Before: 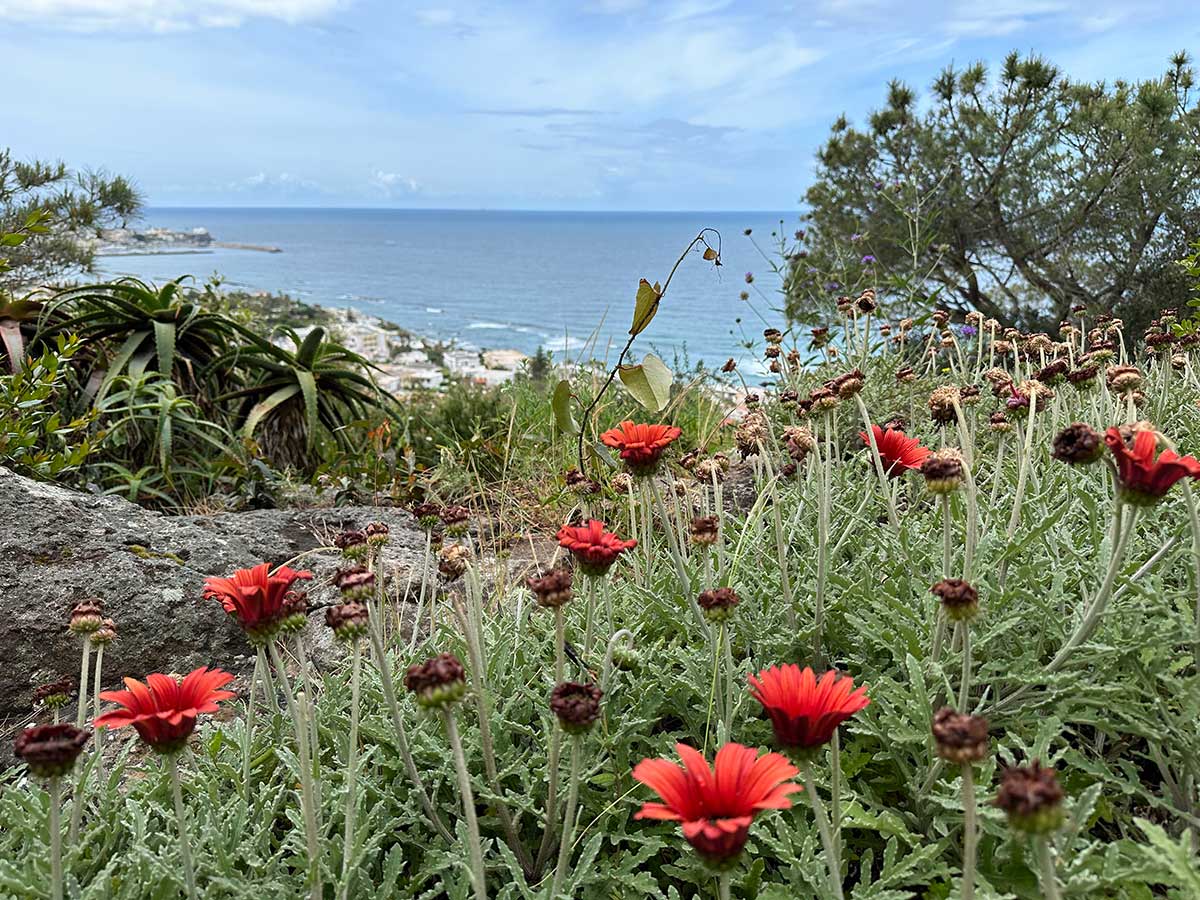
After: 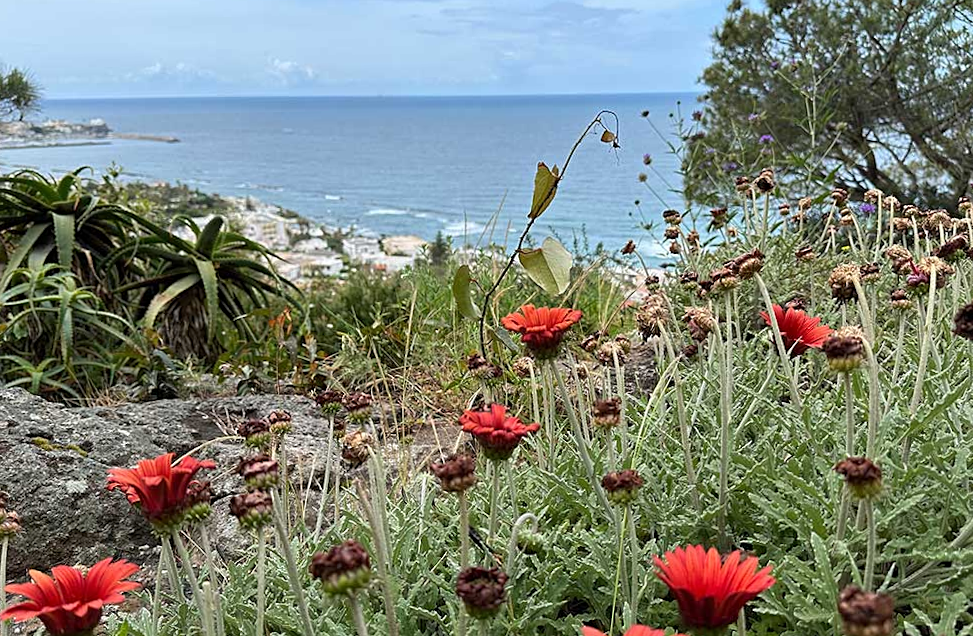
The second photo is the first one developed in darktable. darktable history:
crop: left 7.856%, top 11.836%, right 10.12%, bottom 15.387%
sharpen: amount 0.2
rotate and perspective: rotation -1°, crop left 0.011, crop right 0.989, crop top 0.025, crop bottom 0.975
